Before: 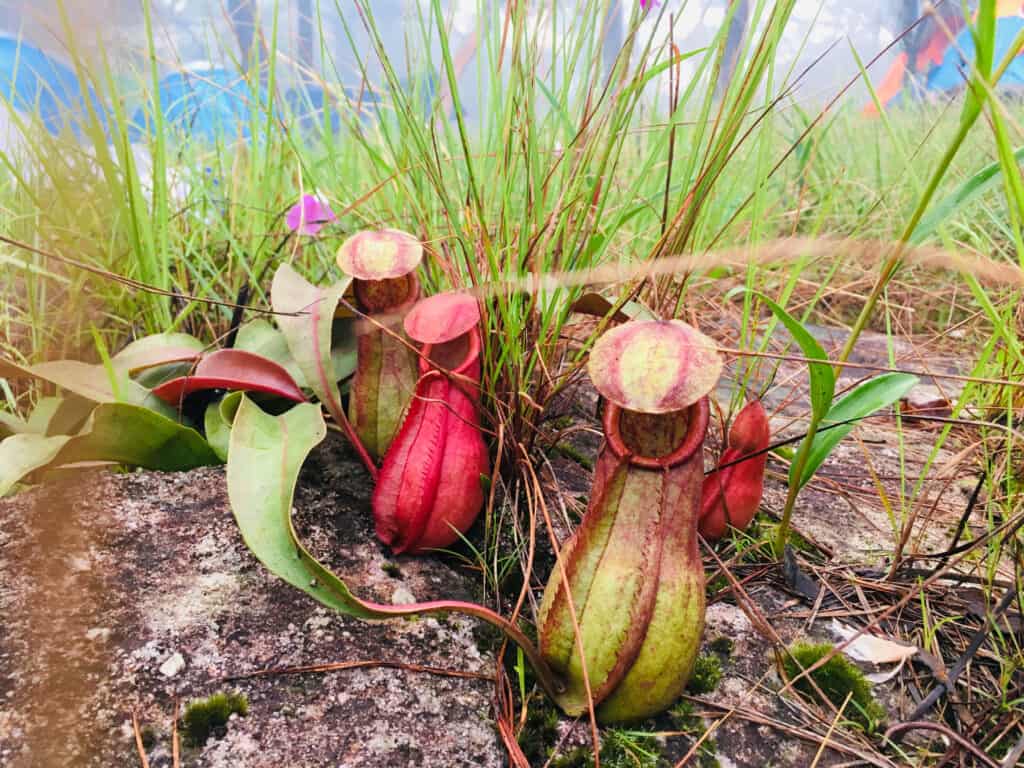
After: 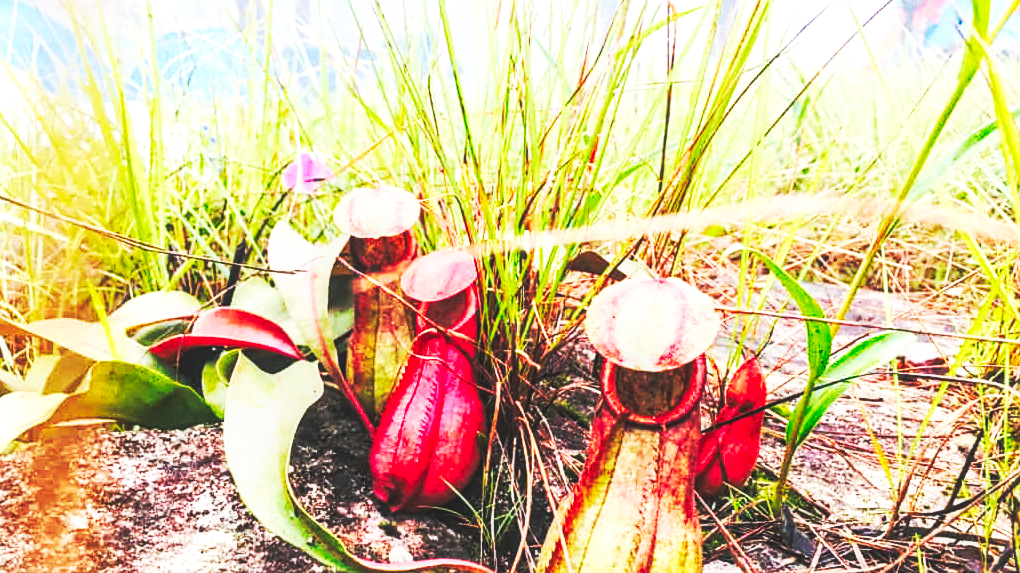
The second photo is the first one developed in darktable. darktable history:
crop: left 0.331%, top 5.508%, bottom 19.766%
exposure: compensate highlight preservation false
sharpen: amount 0.214
base curve: curves: ch0 [(0, 0.015) (0.085, 0.116) (0.134, 0.298) (0.19, 0.545) (0.296, 0.764) (0.599, 0.982) (1, 1)], preserve colors none
local contrast: on, module defaults
